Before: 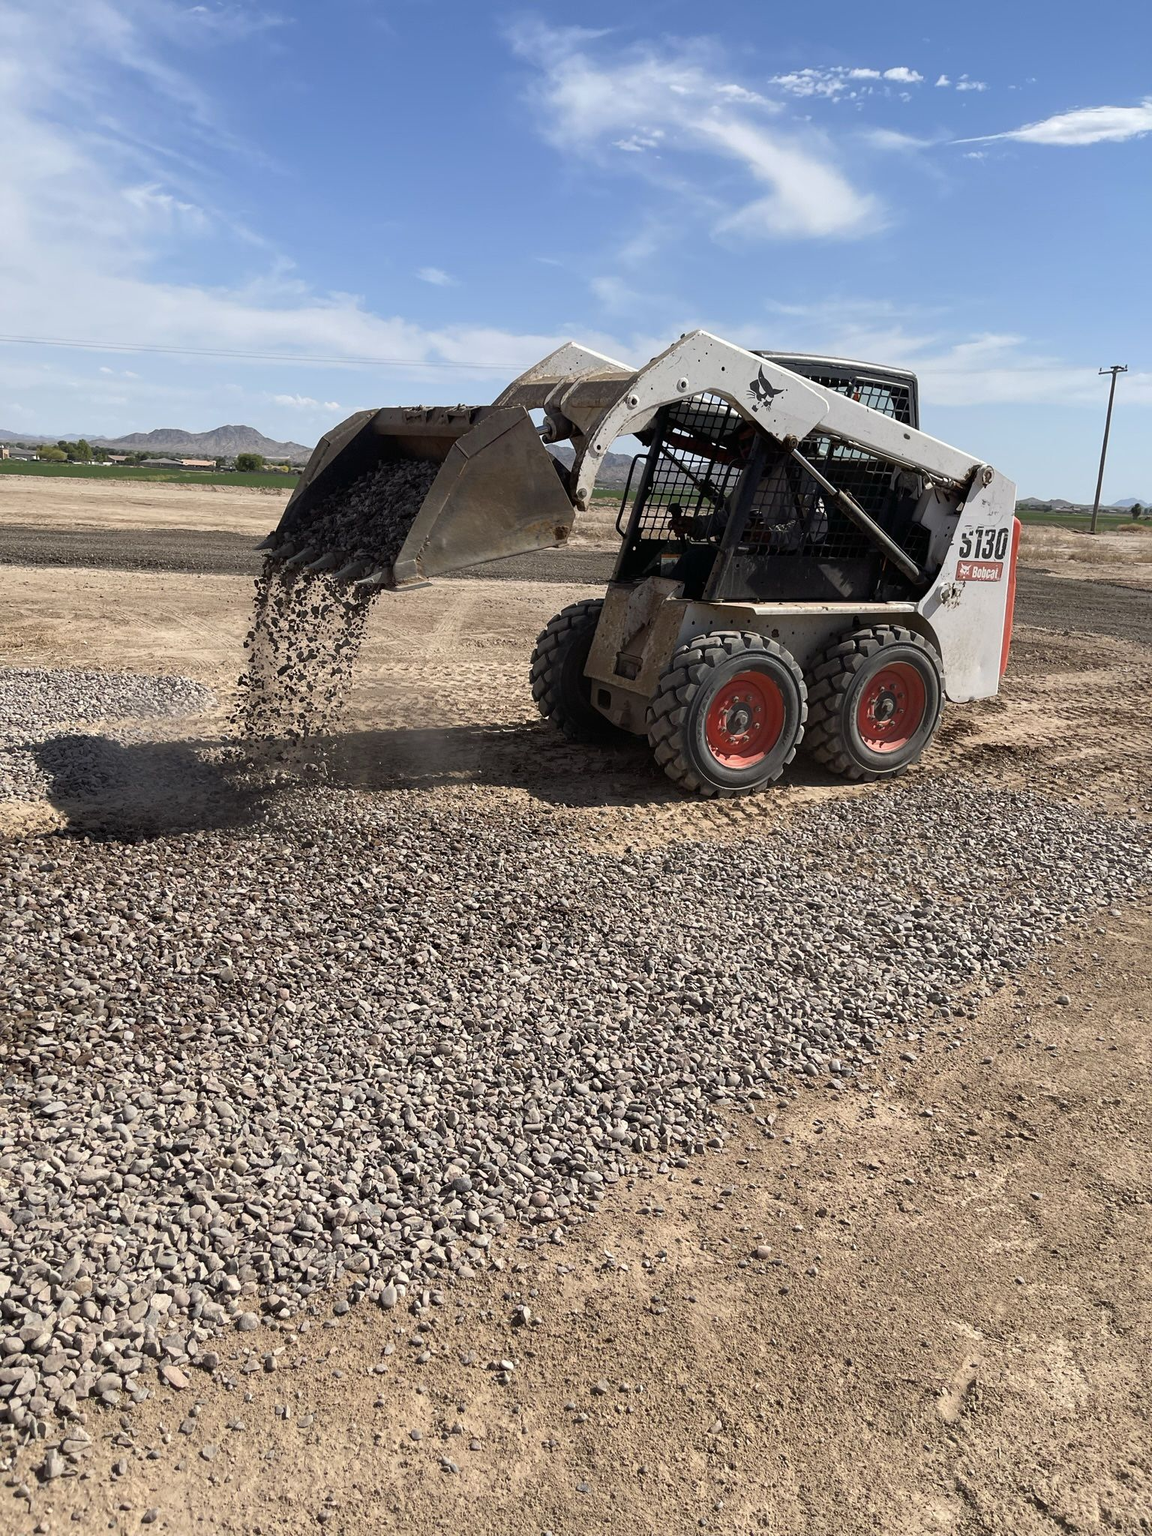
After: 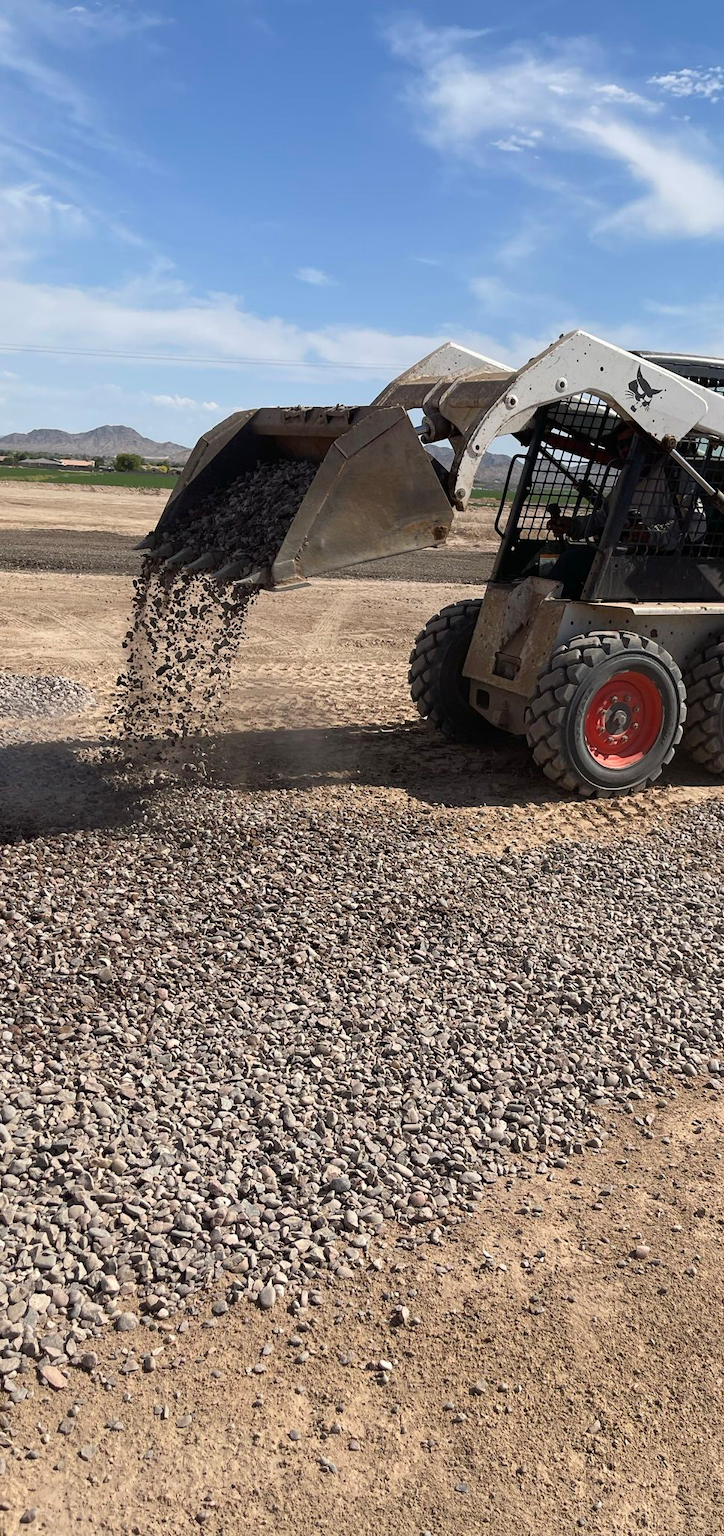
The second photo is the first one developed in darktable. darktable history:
crop: left 10.578%, right 26.506%
